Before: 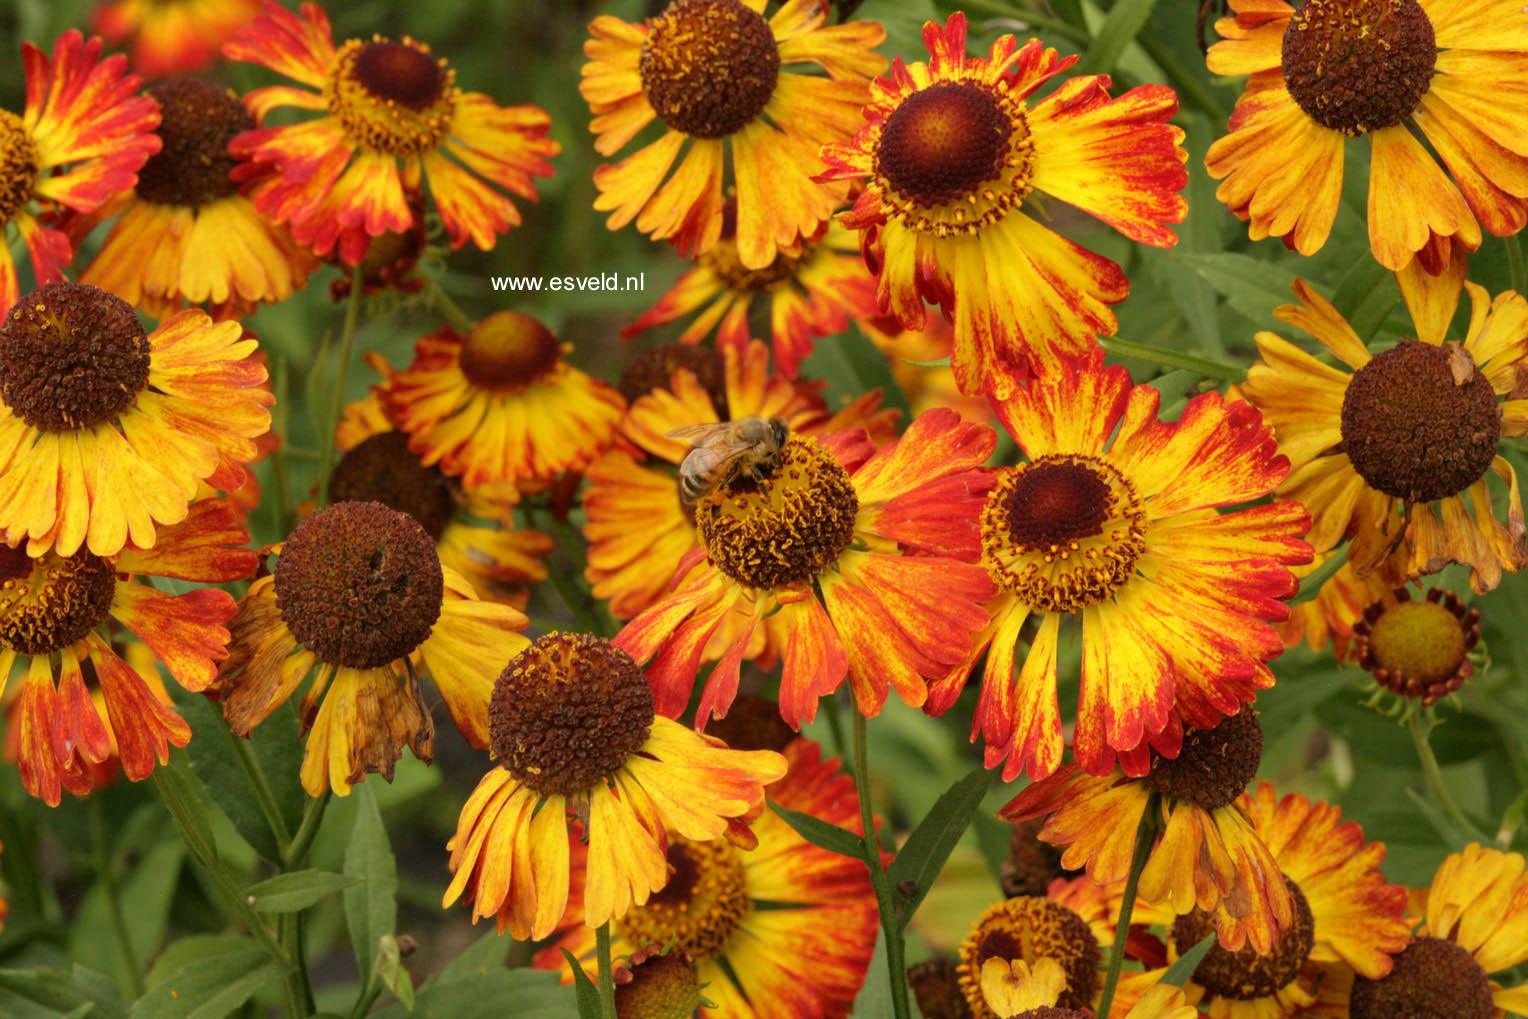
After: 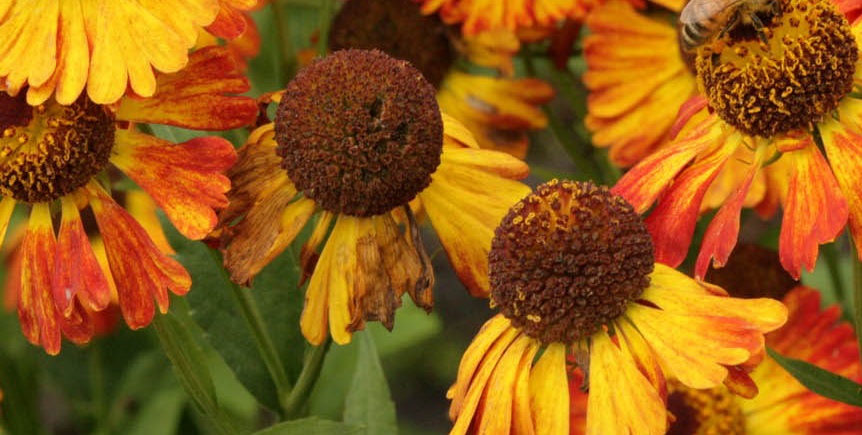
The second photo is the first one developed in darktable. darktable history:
crop: top 44.393%, right 43.548%, bottom 12.887%
